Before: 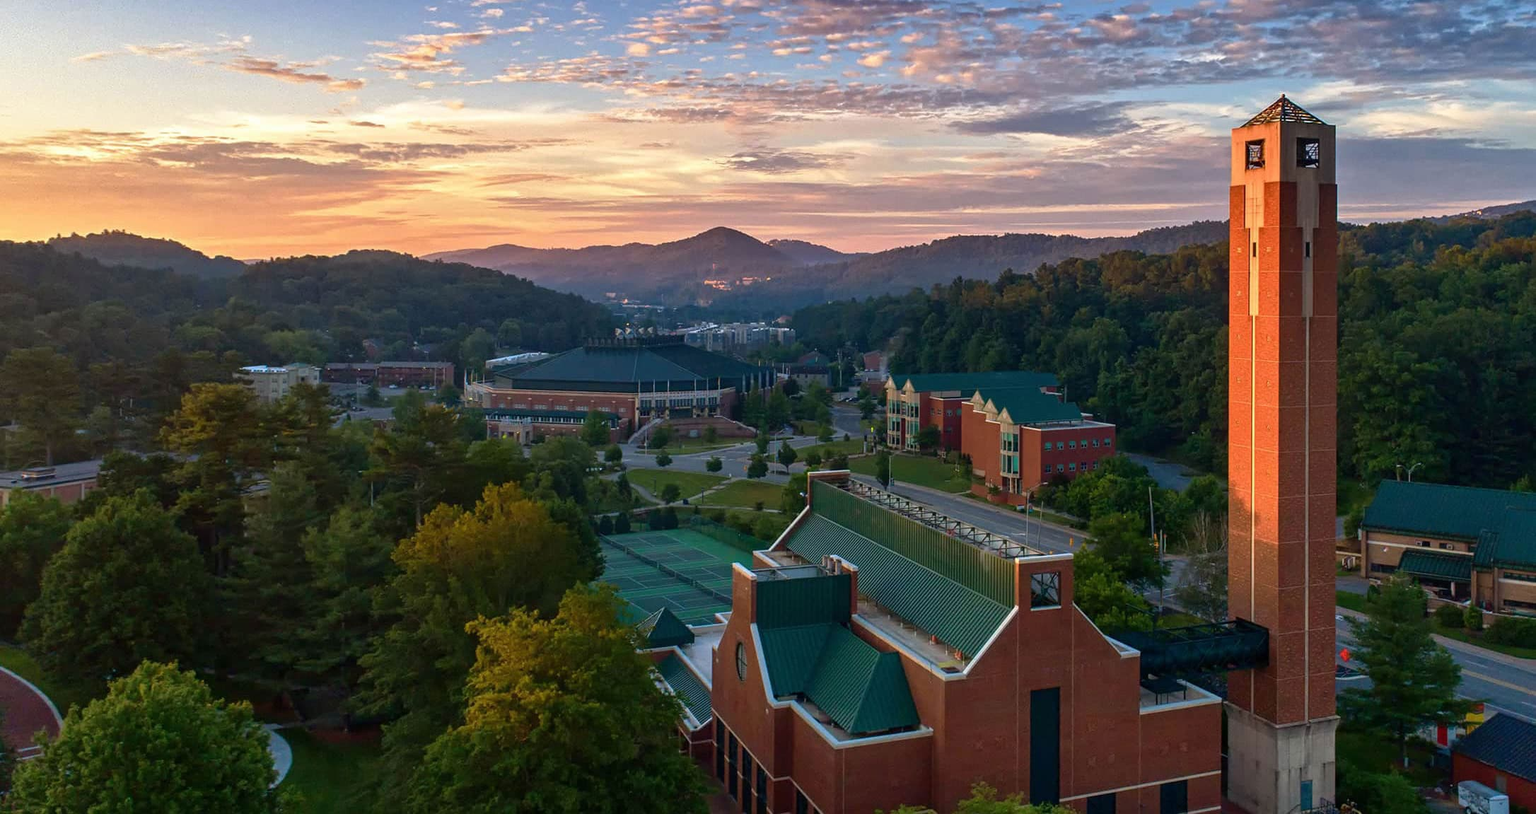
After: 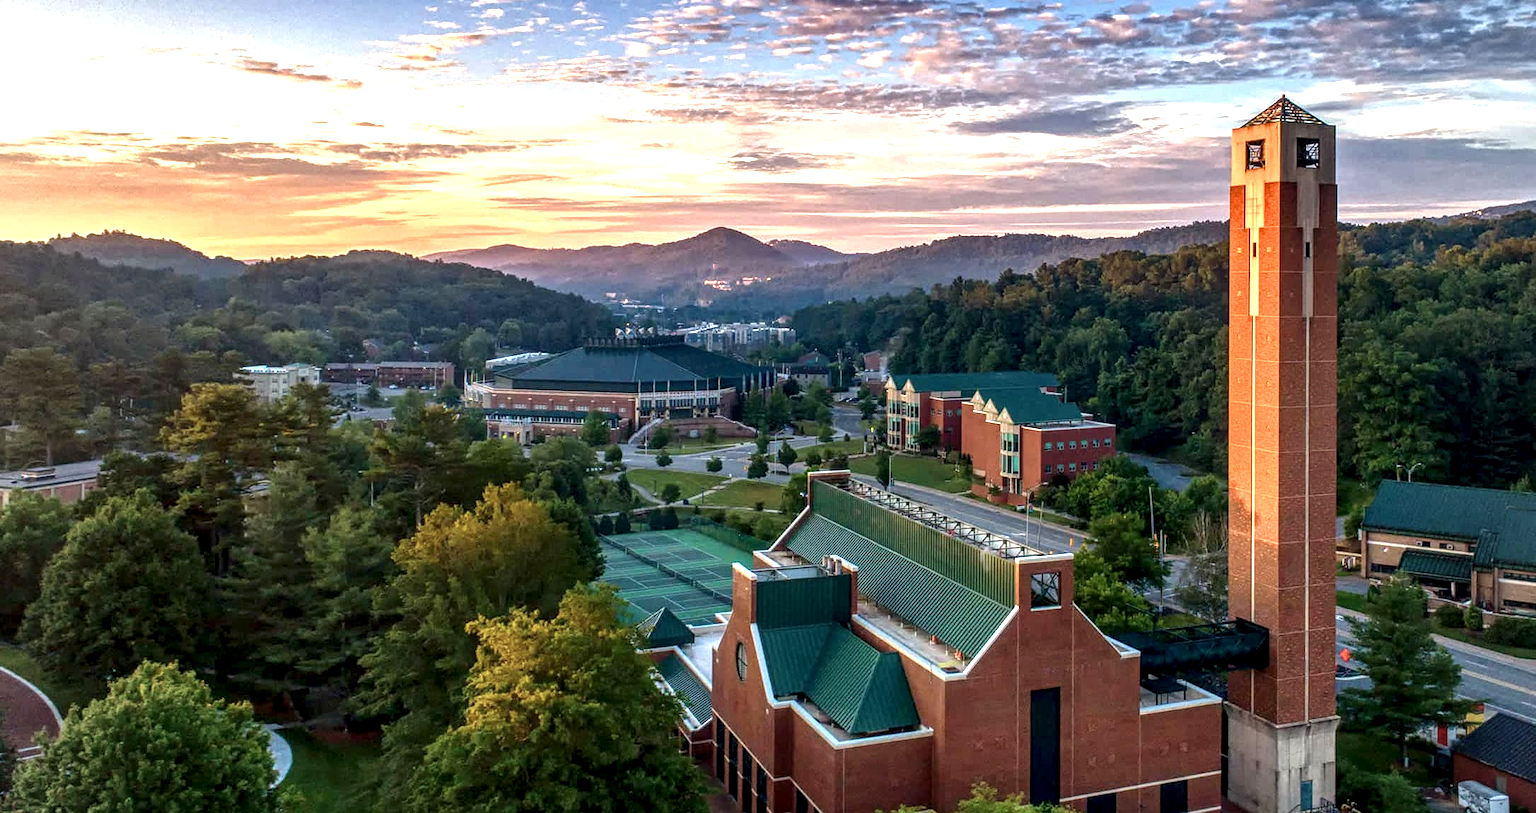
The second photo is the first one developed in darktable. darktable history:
local contrast: highlights 79%, shadows 56%, detail 175%, midtone range 0.428
exposure: black level correction 0, exposure 0.7 EV, compensate exposure bias true, compensate highlight preservation false
vignetting: brightness -0.167
